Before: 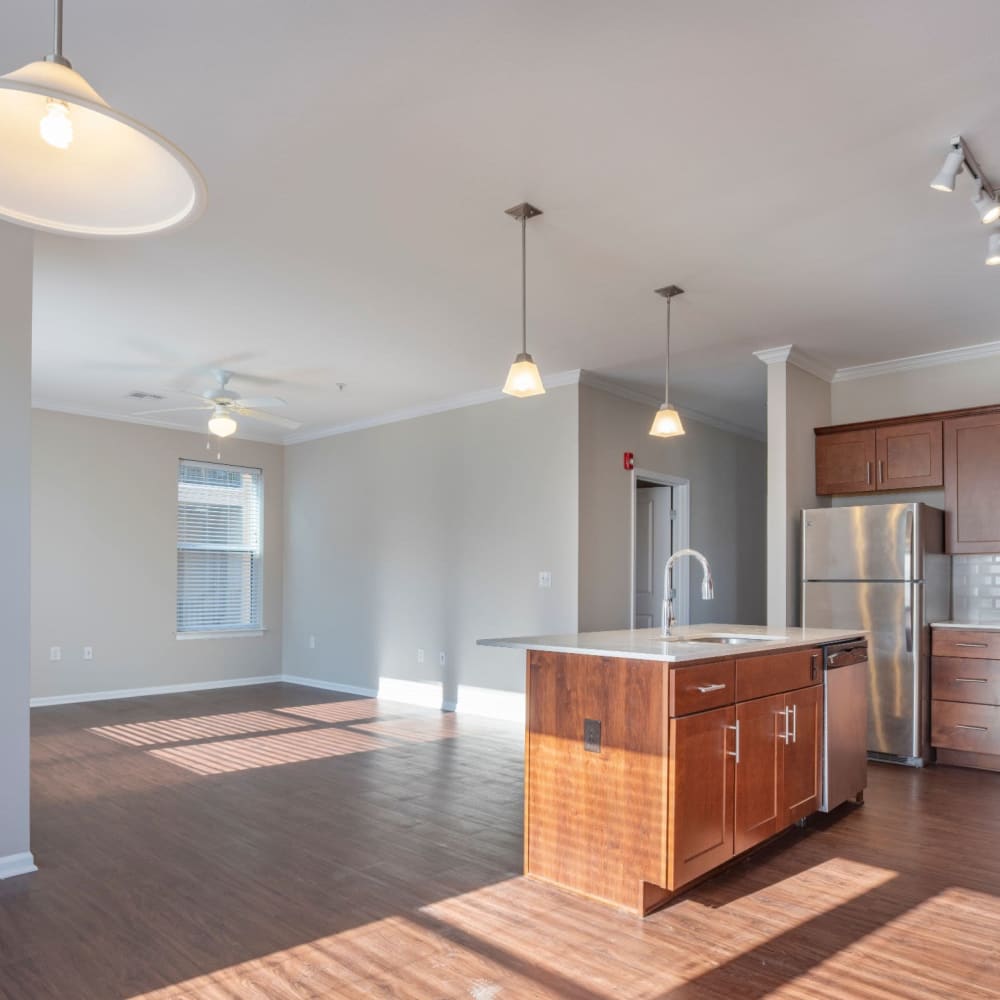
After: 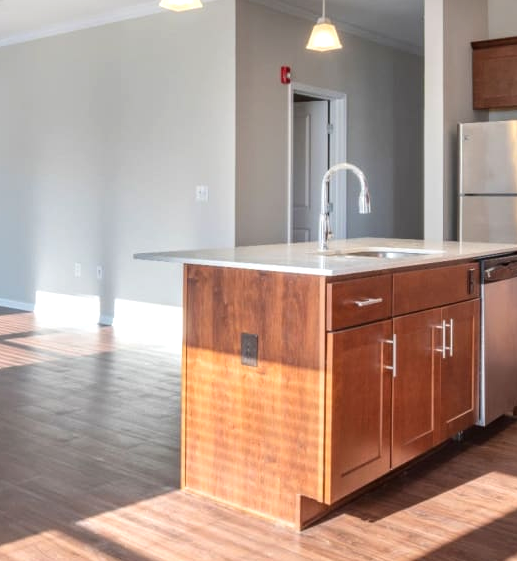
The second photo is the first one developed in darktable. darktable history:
tone equalizer: -8 EV -0.448 EV, -7 EV -0.42 EV, -6 EV -0.359 EV, -5 EV -0.183 EV, -3 EV 0.231 EV, -2 EV 0.311 EV, -1 EV 0.365 EV, +0 EV 0.41 EV, edges refinement/feathering 500, mask exposure compensation -1.57 EV, preserve details guided filter
crop: left 34.359%, top 38.643%, right 13.884%, bottom 5.192%
